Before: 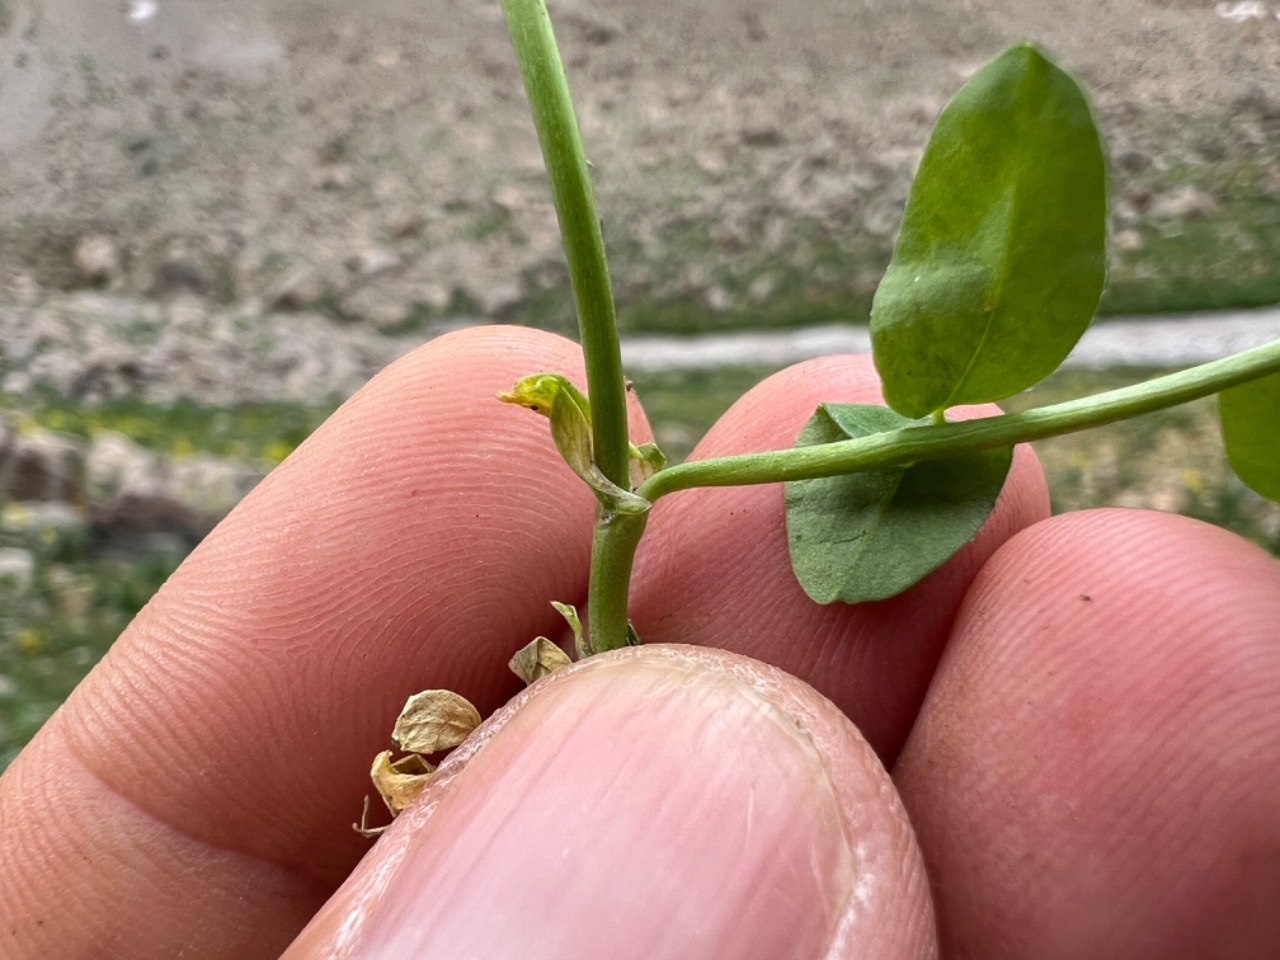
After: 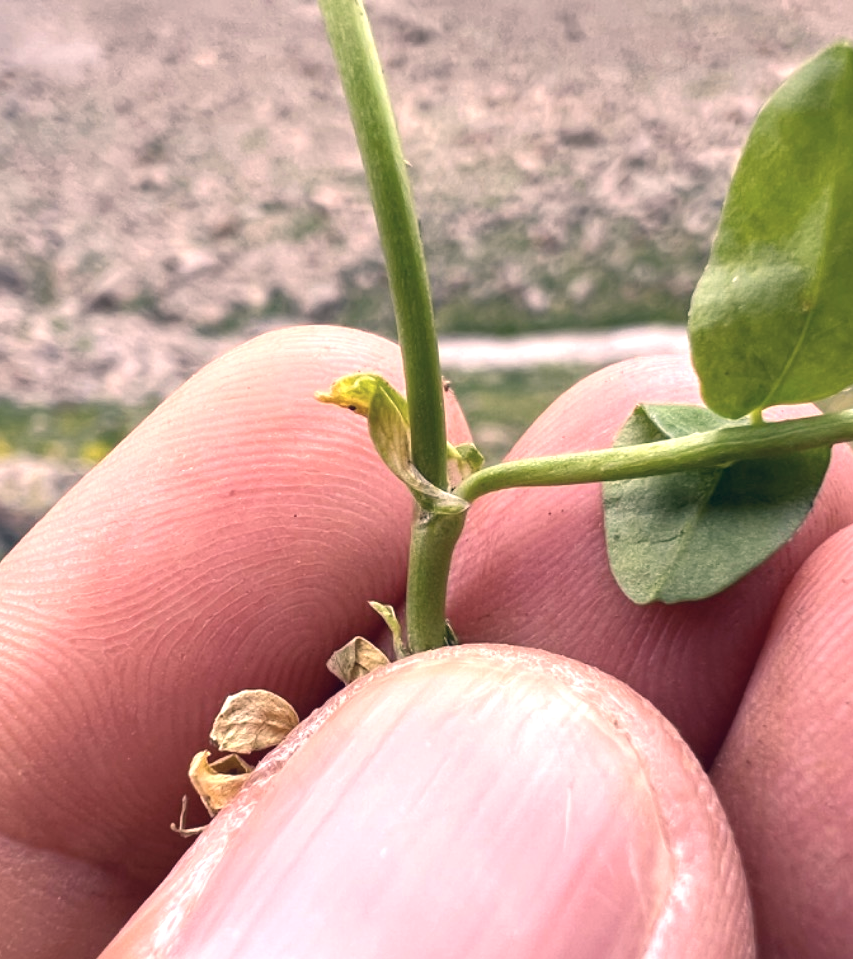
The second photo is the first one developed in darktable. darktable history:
color correction: highlights a* 14.46, highlights b* 5.85, shadows a* -5.53, shadows b* -15.24, saturation 0.85
exposure: exposure 0.64 EV, compensate highlight preservation false
crop and rotate: left 14.292%, right 19.041%
